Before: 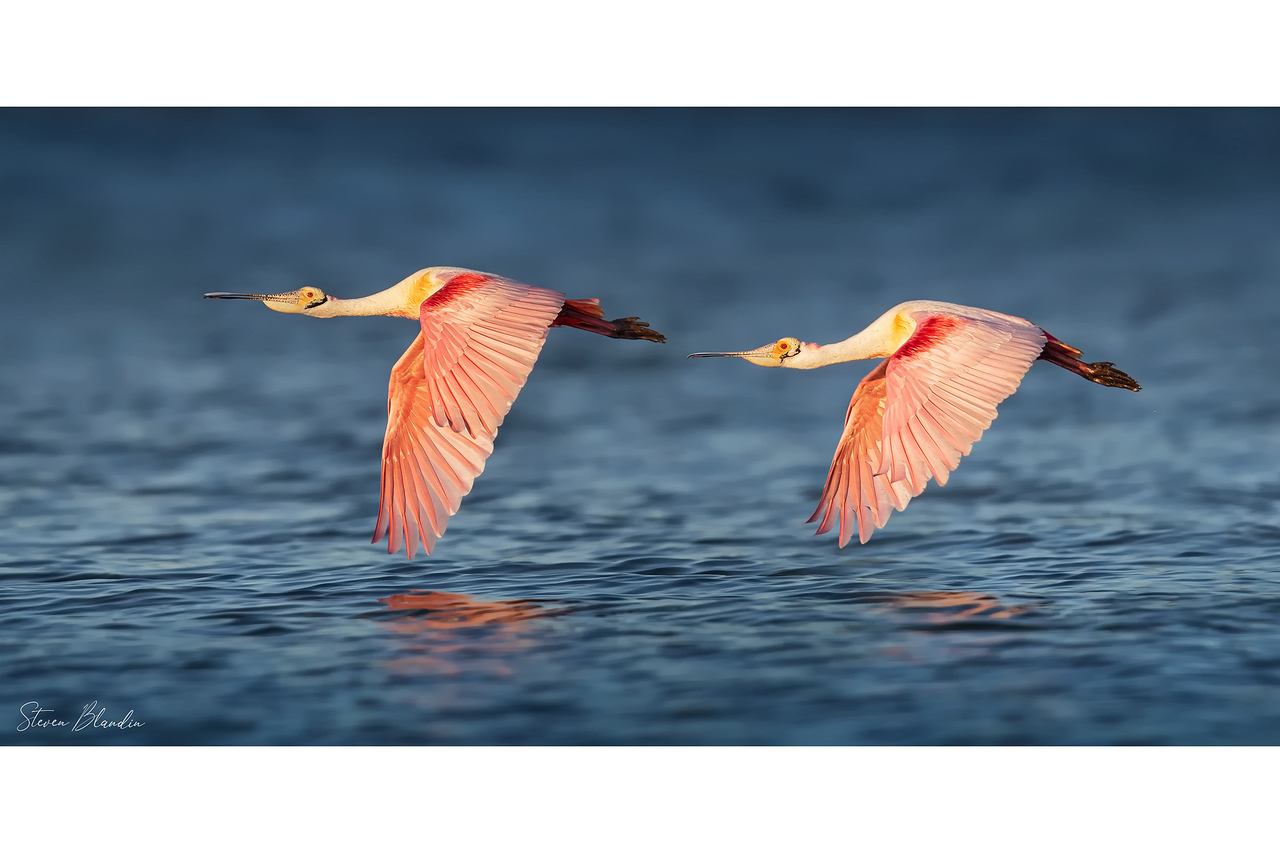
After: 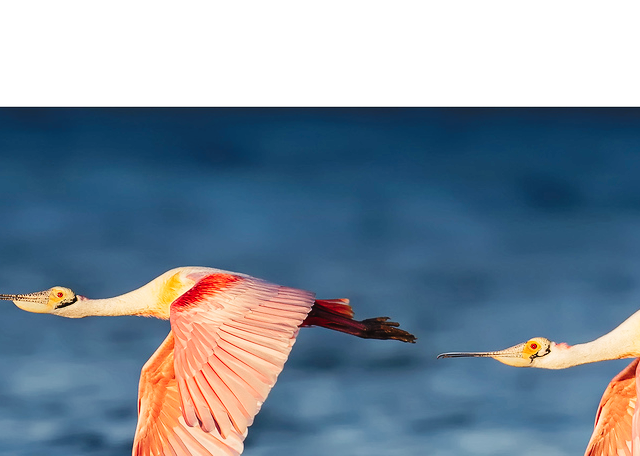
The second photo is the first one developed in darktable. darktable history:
tone curve: curves: ch0 [(0, 0) (0.003, 0.031) (0.011, 0.033) (0.025, 0.036) (0.044, 0.045) (0.069, 0.06) (0.1, 0.079) (0.136, 0.109) (0.177, 0.15) (0.224, 0.192) (0.277, 0.262) (0.335, 0.347) (0.399, 0.433) (0.468, 0.528) (0.543, 0.624) (0.623, 0.705) (0.709, 0.788) (0.801, 0.865) (0.898, 0.933) (1, 1)], preserve colors none
crop: left 19.556%, right 30.401%, bottom 46.458%
